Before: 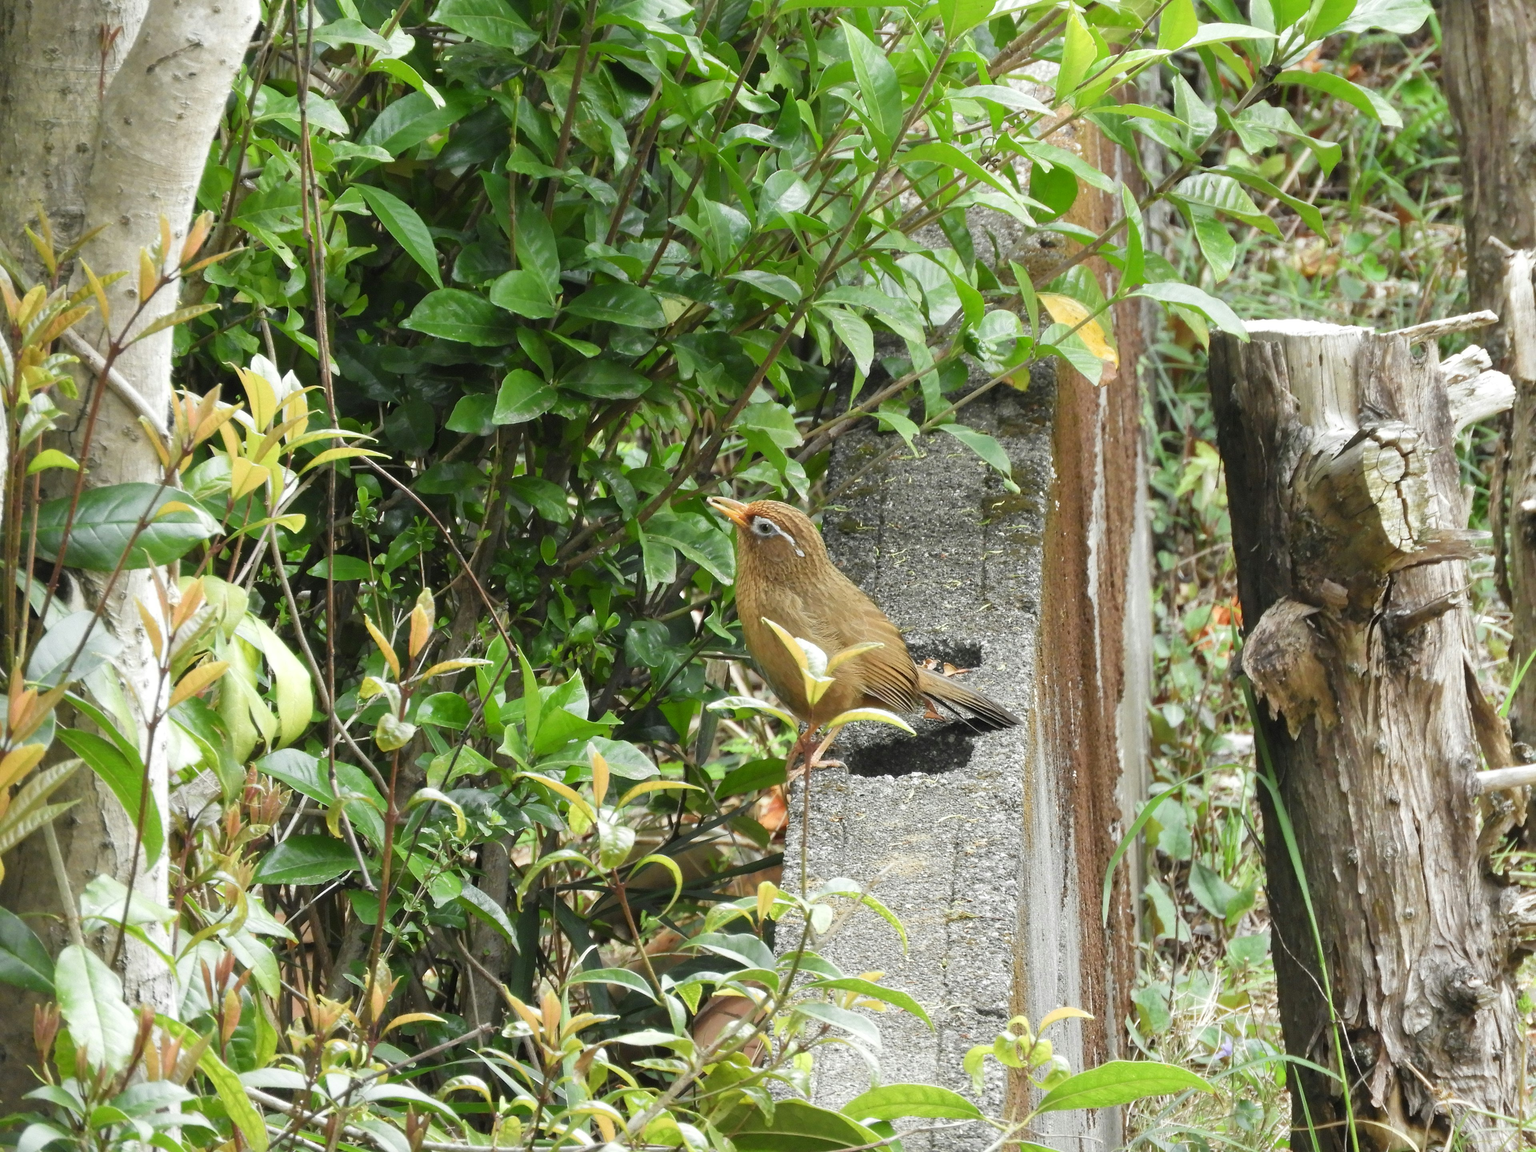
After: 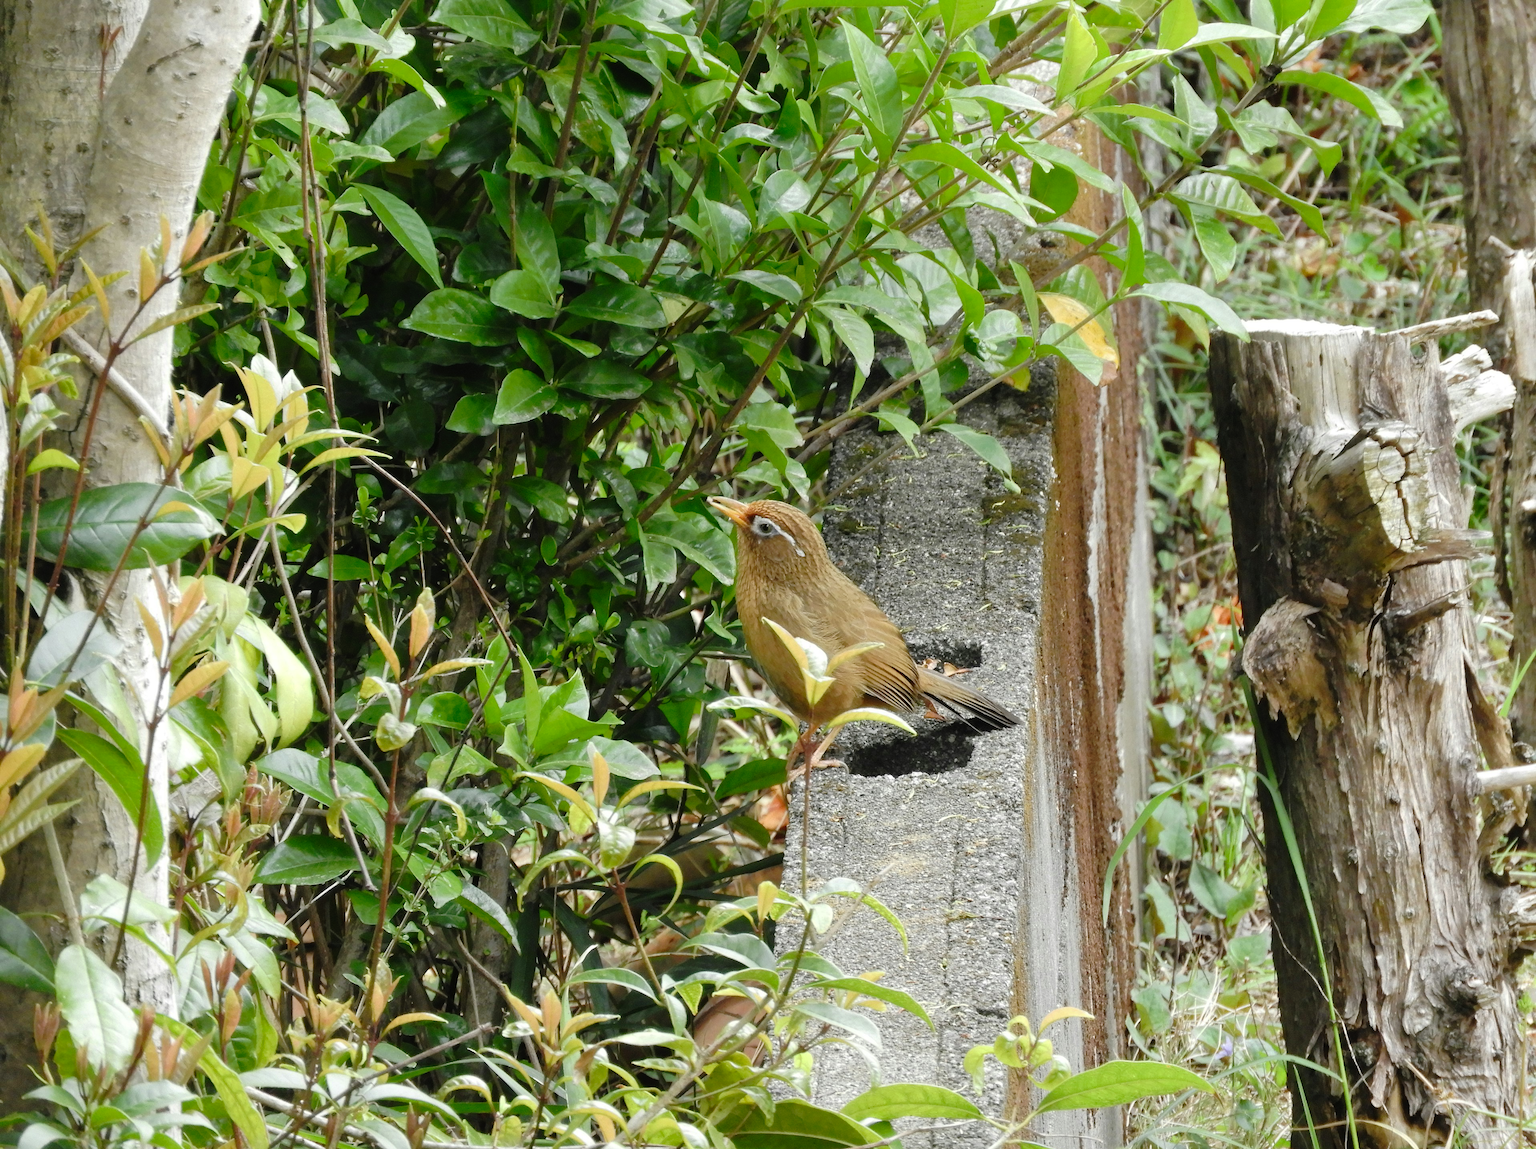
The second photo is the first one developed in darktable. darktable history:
crop: top 0.05%, bottom 0.098%
tone curve: curves: ch0 [(0, 0) (0.003, 0.008) (0.011, 0.01) (0.025, 0.012) (0.044, 0.023) (0.069, 0.033) (0.1, 0.046) (0.136, 0.075) (0.177, 0.116) (0.224, 0.171) (0.277, 0.235) (0.335, 0.312) (0.399, 0.397) (0.468, 0.466) (0.543, 0.54) (0.623, 0.62) (0.709, 0.701) (0.801, 0.782) (0.898, 0.877) (1, 1)], preserve colors none
